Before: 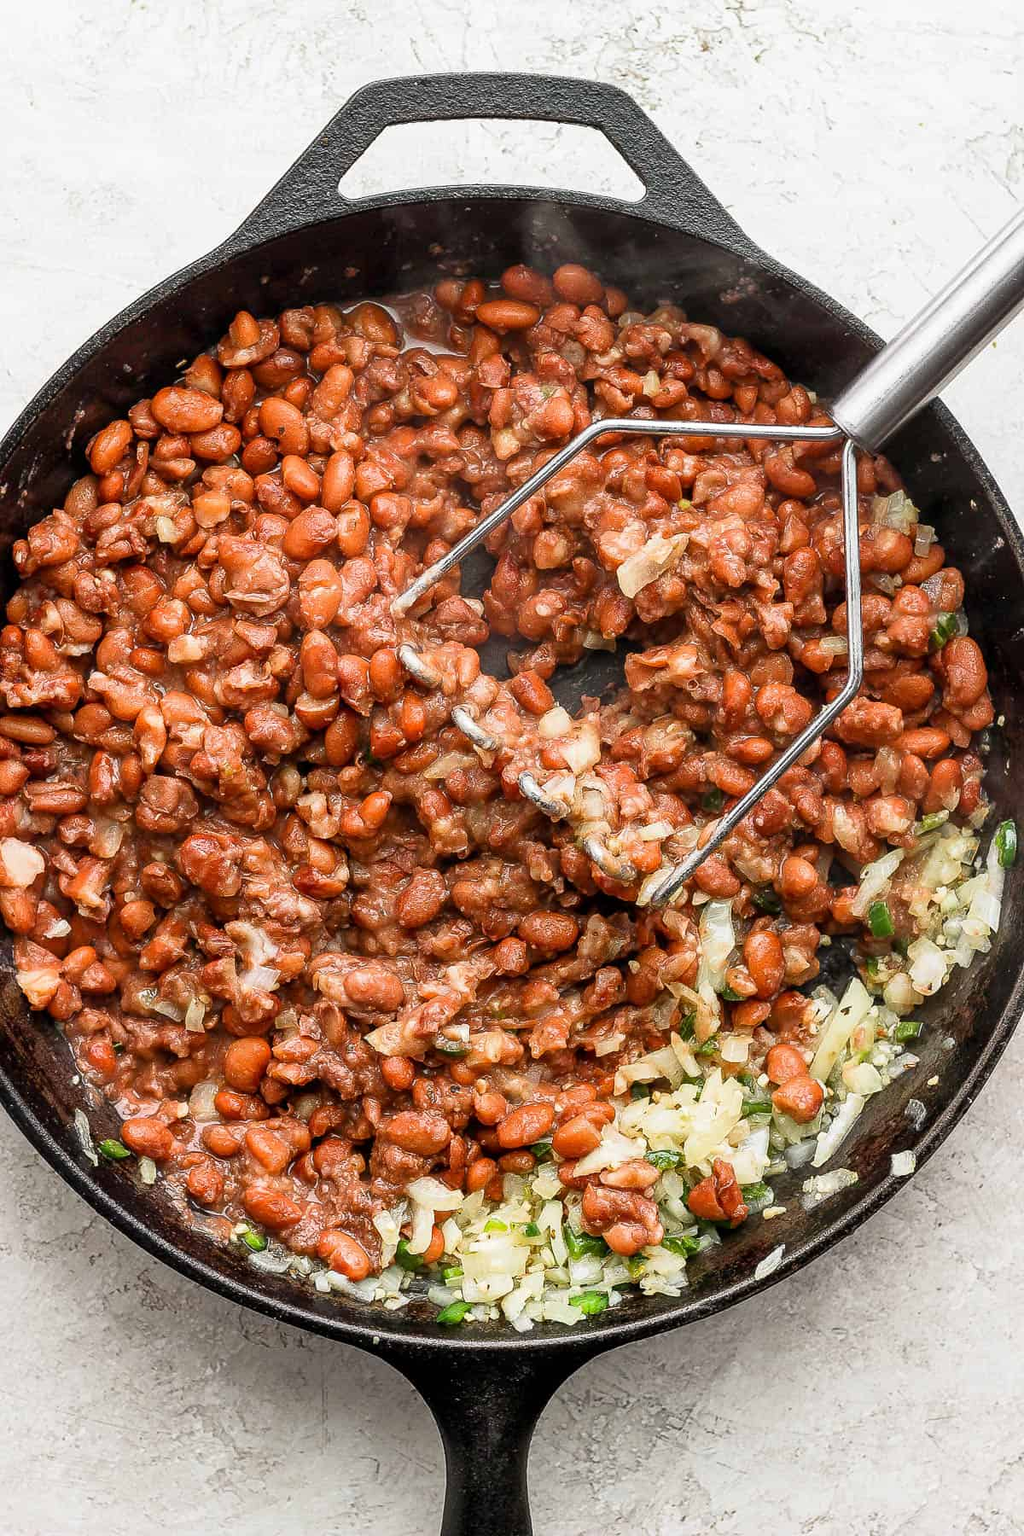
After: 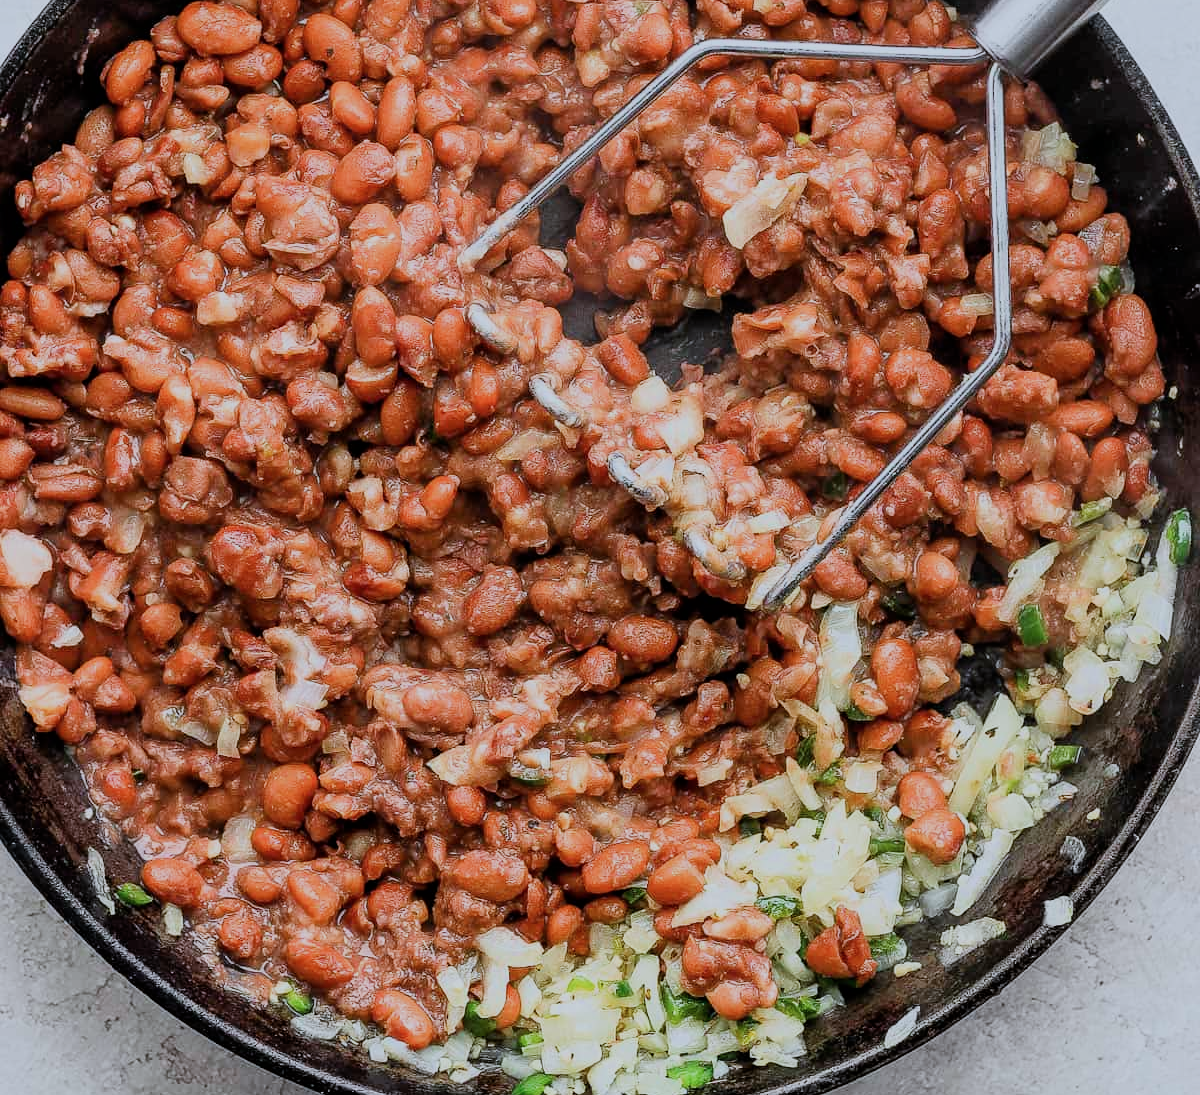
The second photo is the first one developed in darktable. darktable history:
color calibration: x 0.37, y 0.377, temperature 4292.77 K
crop and rotate: top 25.163%, bottom 13.963%
filmic rgb: black relative exposure -16 EV, white relative exposure 6.86 EV, hardness 4.71
